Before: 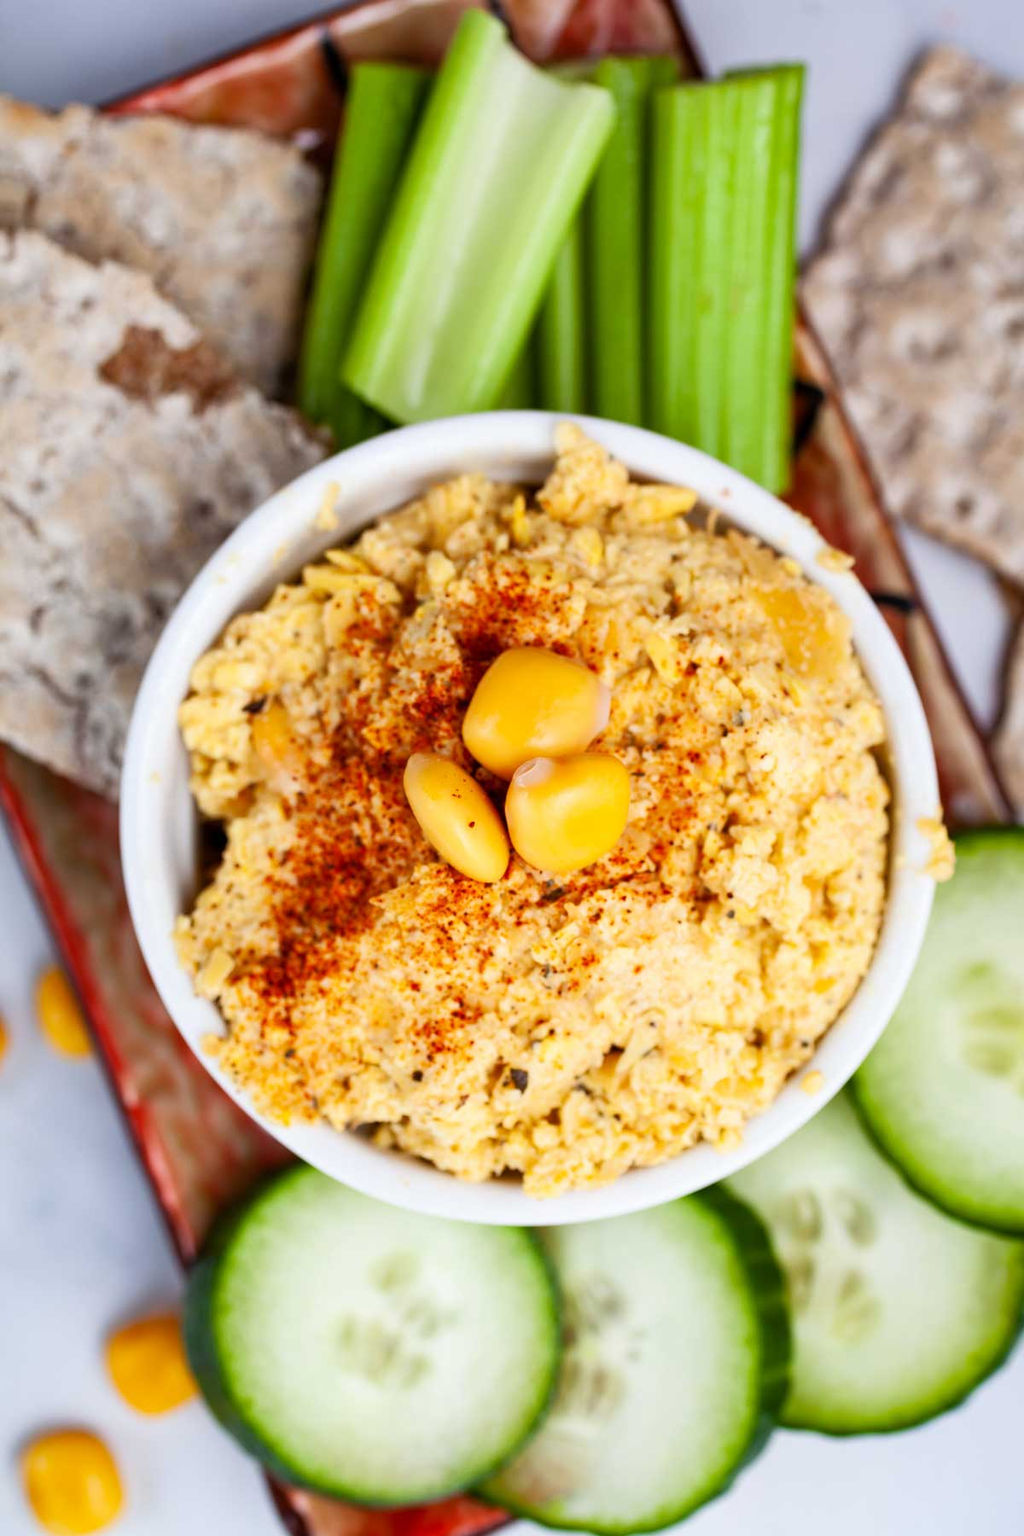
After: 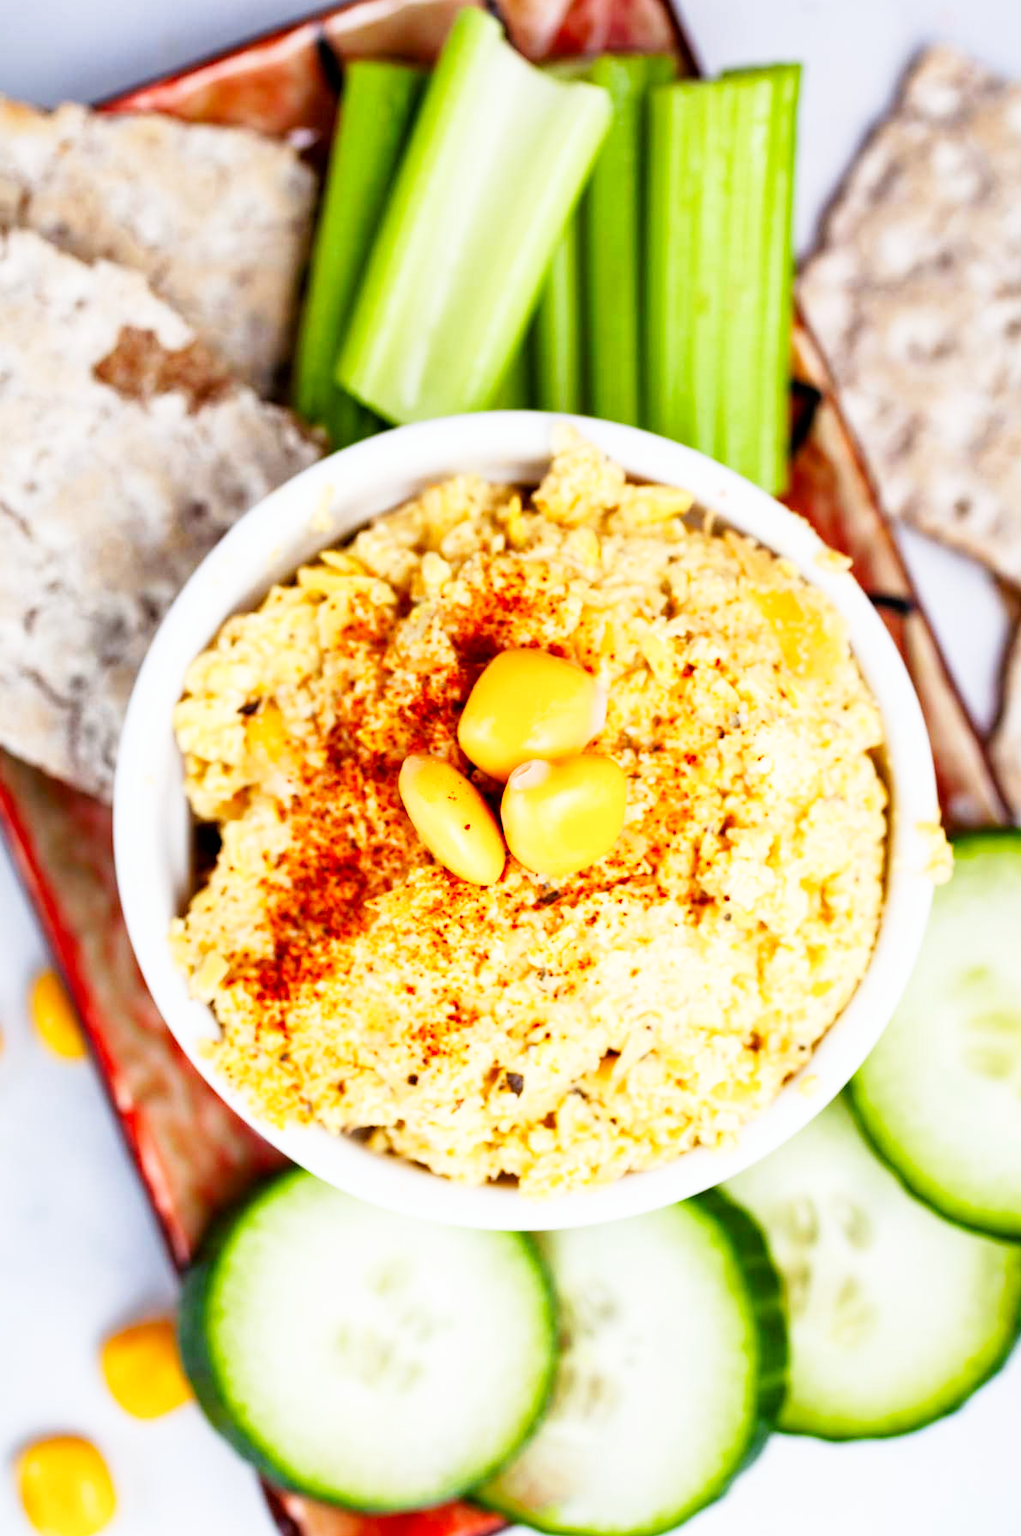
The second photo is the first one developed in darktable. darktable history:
crop and rotate: left 0.739%, top 0.157%, bottom 0.33%
base curve: curves: ch0 [(0, 0) (0.005, 0.002) (0.15, 0.3) (0.4, 0.7) (0.75, 0.95) (1, 1)], preserve colors none
